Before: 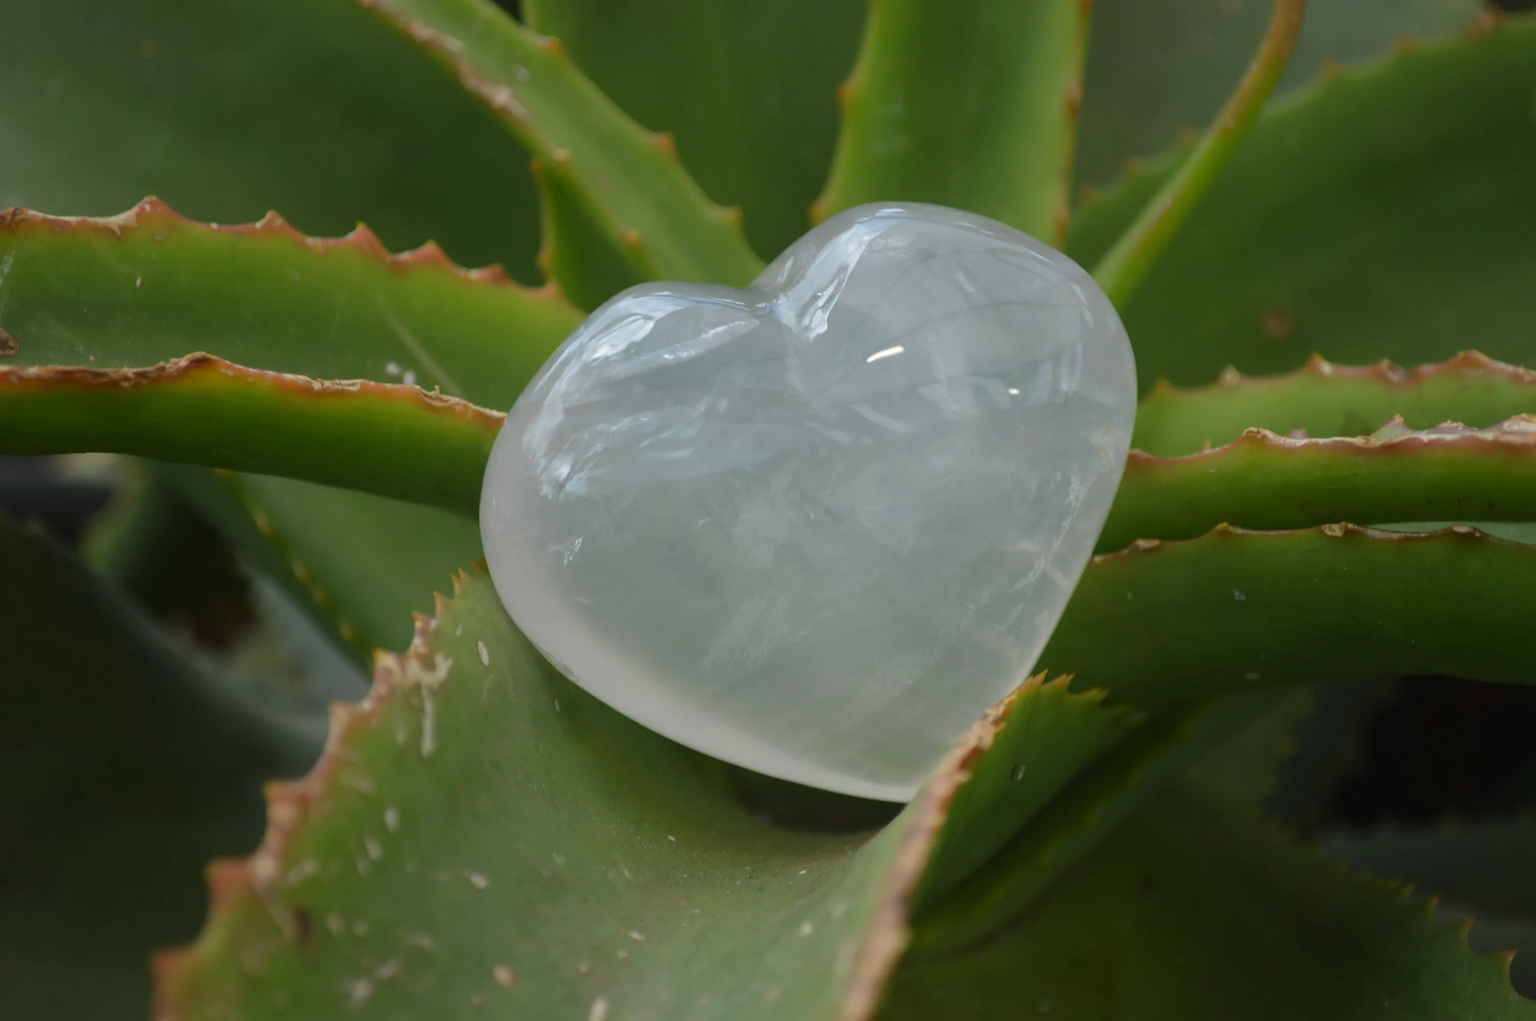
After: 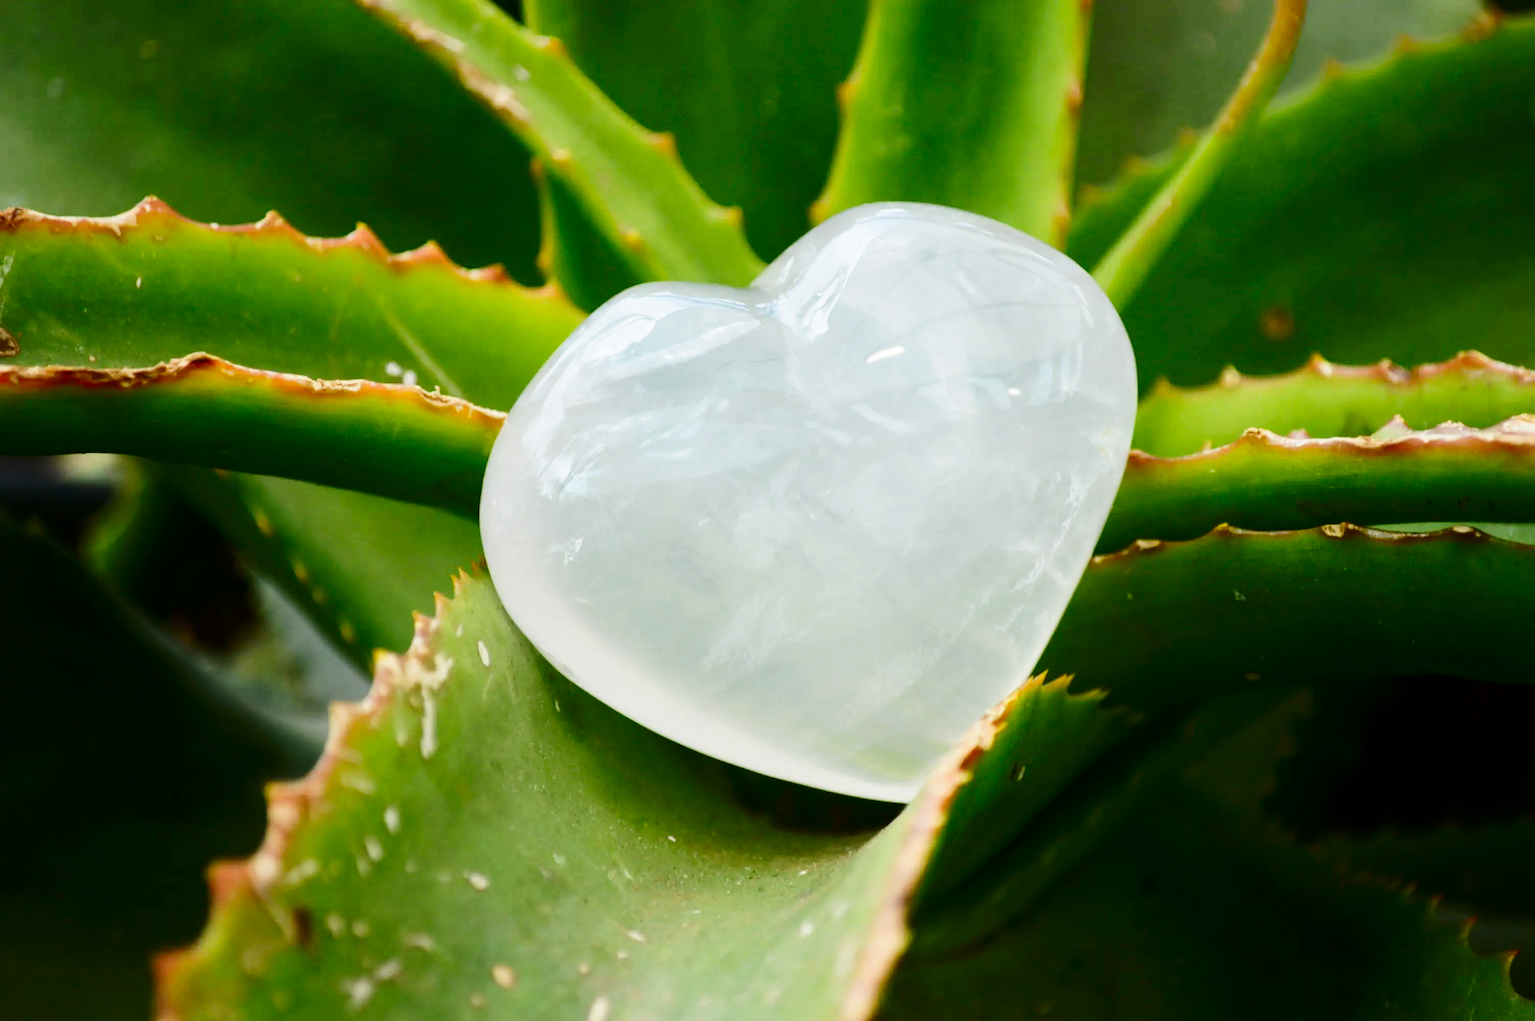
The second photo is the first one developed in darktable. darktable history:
base curve: curves: ch0 [(0, 0) (0, 0.001) (0.001, 0.001) (0.004, 0.002) (0.007, 0.004) (0.015, 0.013) (0.033, 0.045) (0.052, 0.096) (0.075, 0.17) (0.099, 0.241) (0.163, 0.42) (0.219, 0.55) (0.259, 0.616) (0.327, 0.722) (0.365, 0.765) (0.522, 0.873) (0.547, 0.881) (0.689, 0.919) (0.826, 0.952) (1, 1)], preserve colors none
contrast brightness saturation: contrast 0.197, brightness -0.11, saturation 0.103
